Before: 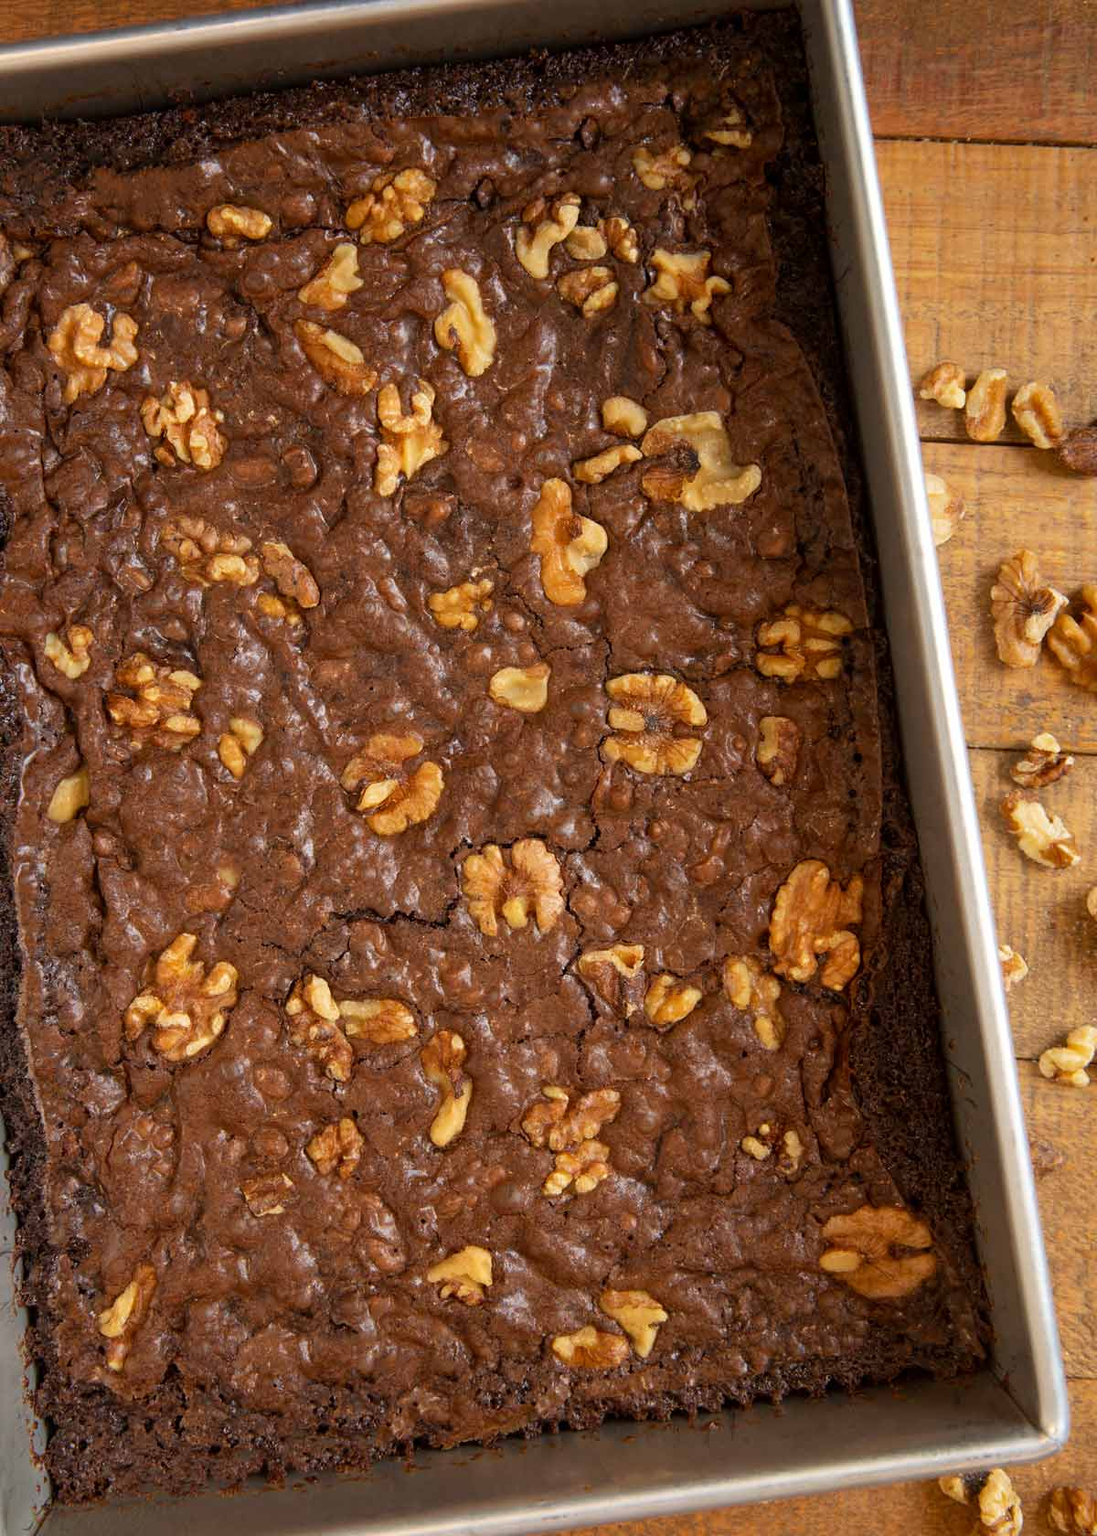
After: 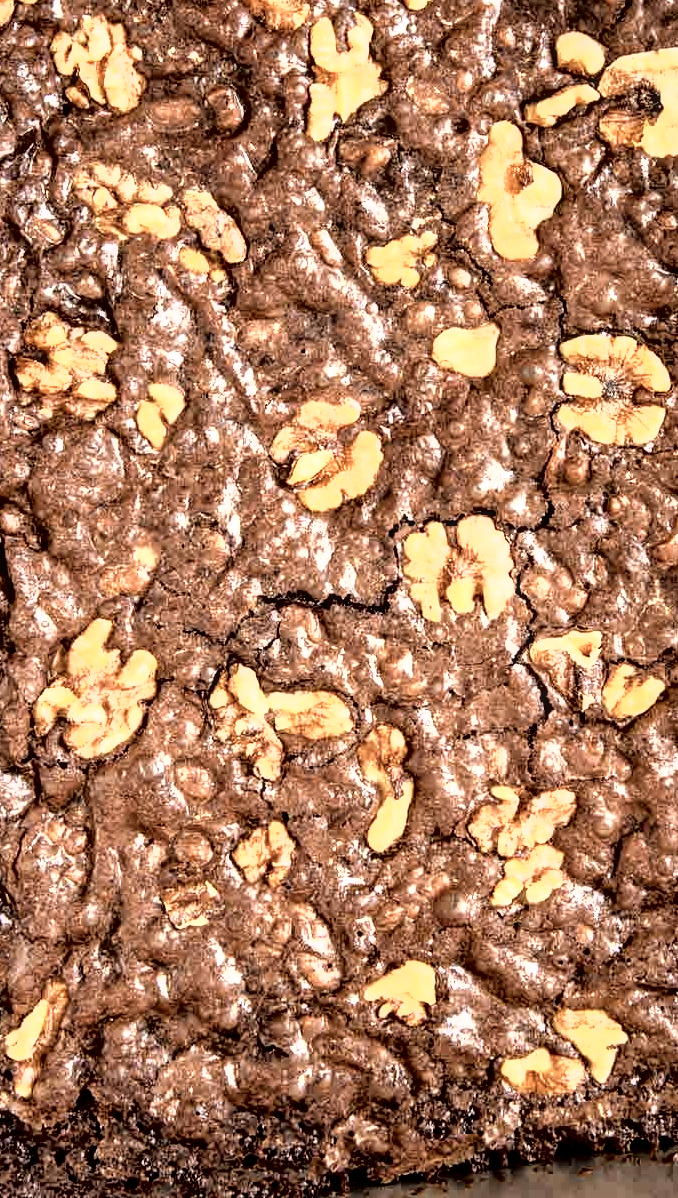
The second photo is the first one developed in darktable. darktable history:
local contrast: on, module defaults
filmic rgb: black relative exposure -7.35 EV, white relative exposure 5.07 EV, hardness 3.2
tone curve: curves: ch0 [(0, 0) (0.003, 0.01) (0.011, 0.011) (0.025, 0.008) (0.044, 0.007) (0.069, 0.006) (0.1, 0.005) (0.136, 0.015) (0.177, 0.094) (0.224, 0.241) (0.277, 0.369) (0.335, 0.5) (0.399, 0.648) (0.468, 0.811) (0.543, 0.975) (0.623, 0.989) (0.709, 0.989) (0.801, 0.99) (0.898, 0.99) (1, 1)], color space Lab, independent channels, preserve colors none
crop: left 8.595%, top 23.976%, right 34.87%, bottom 4.684%
